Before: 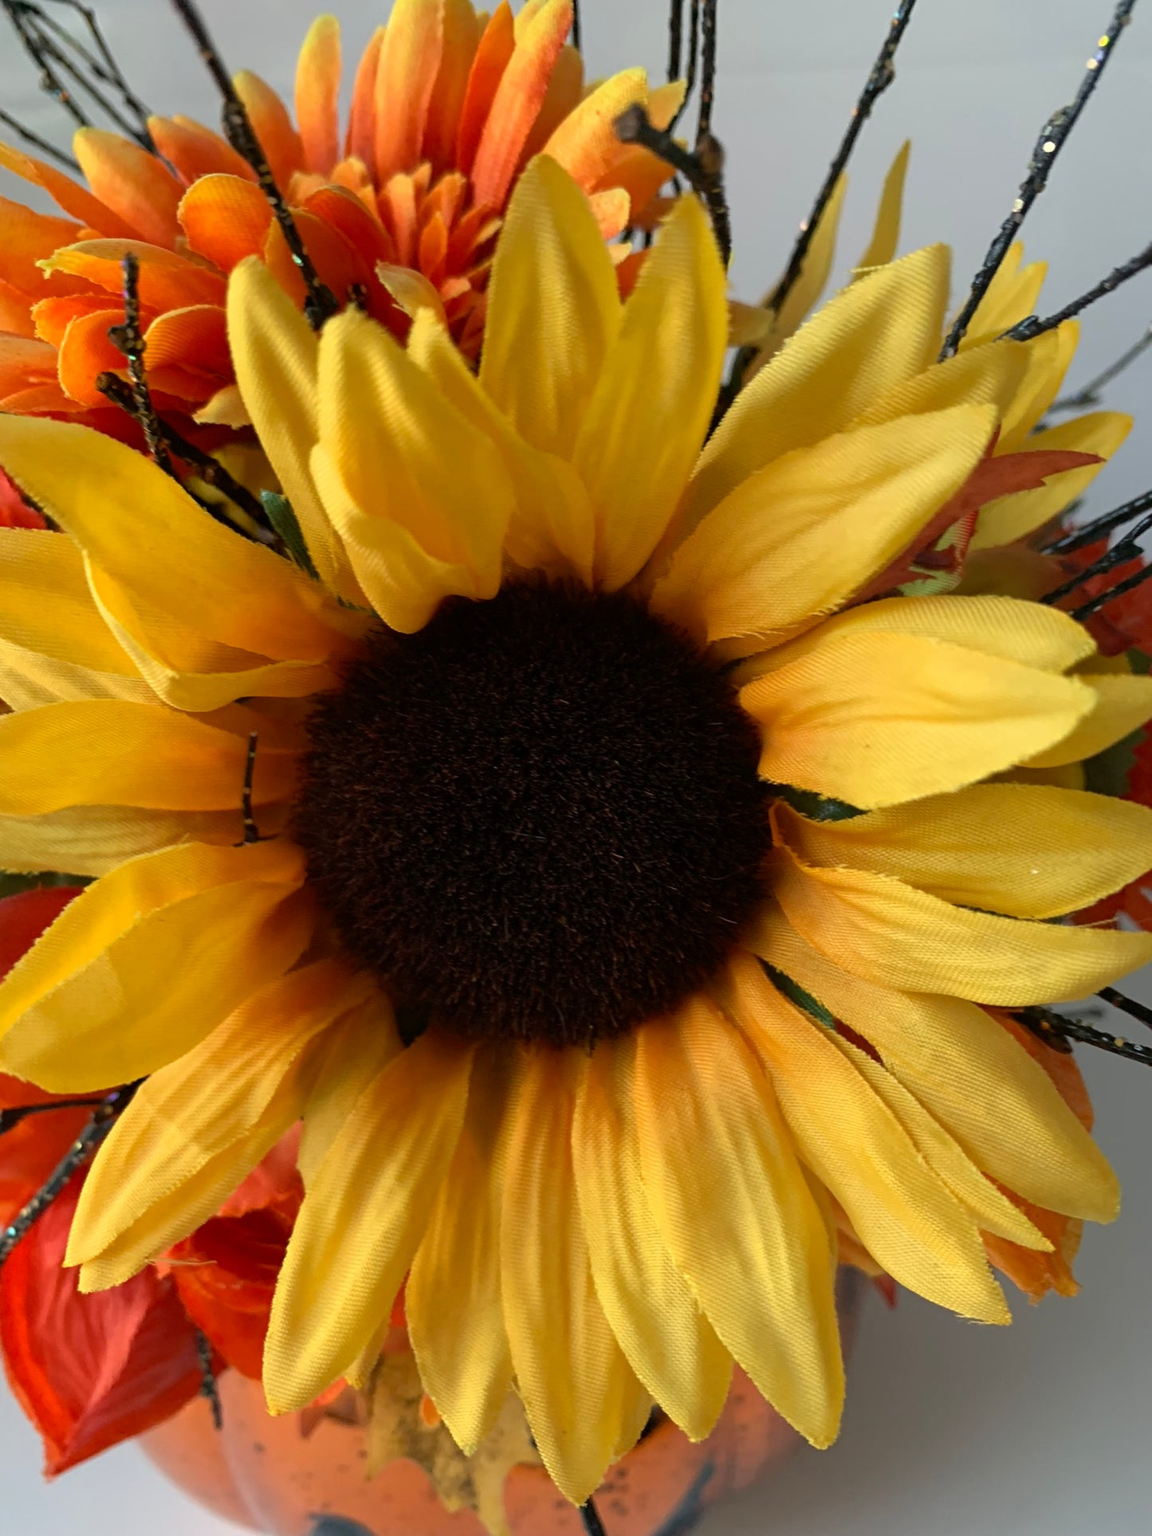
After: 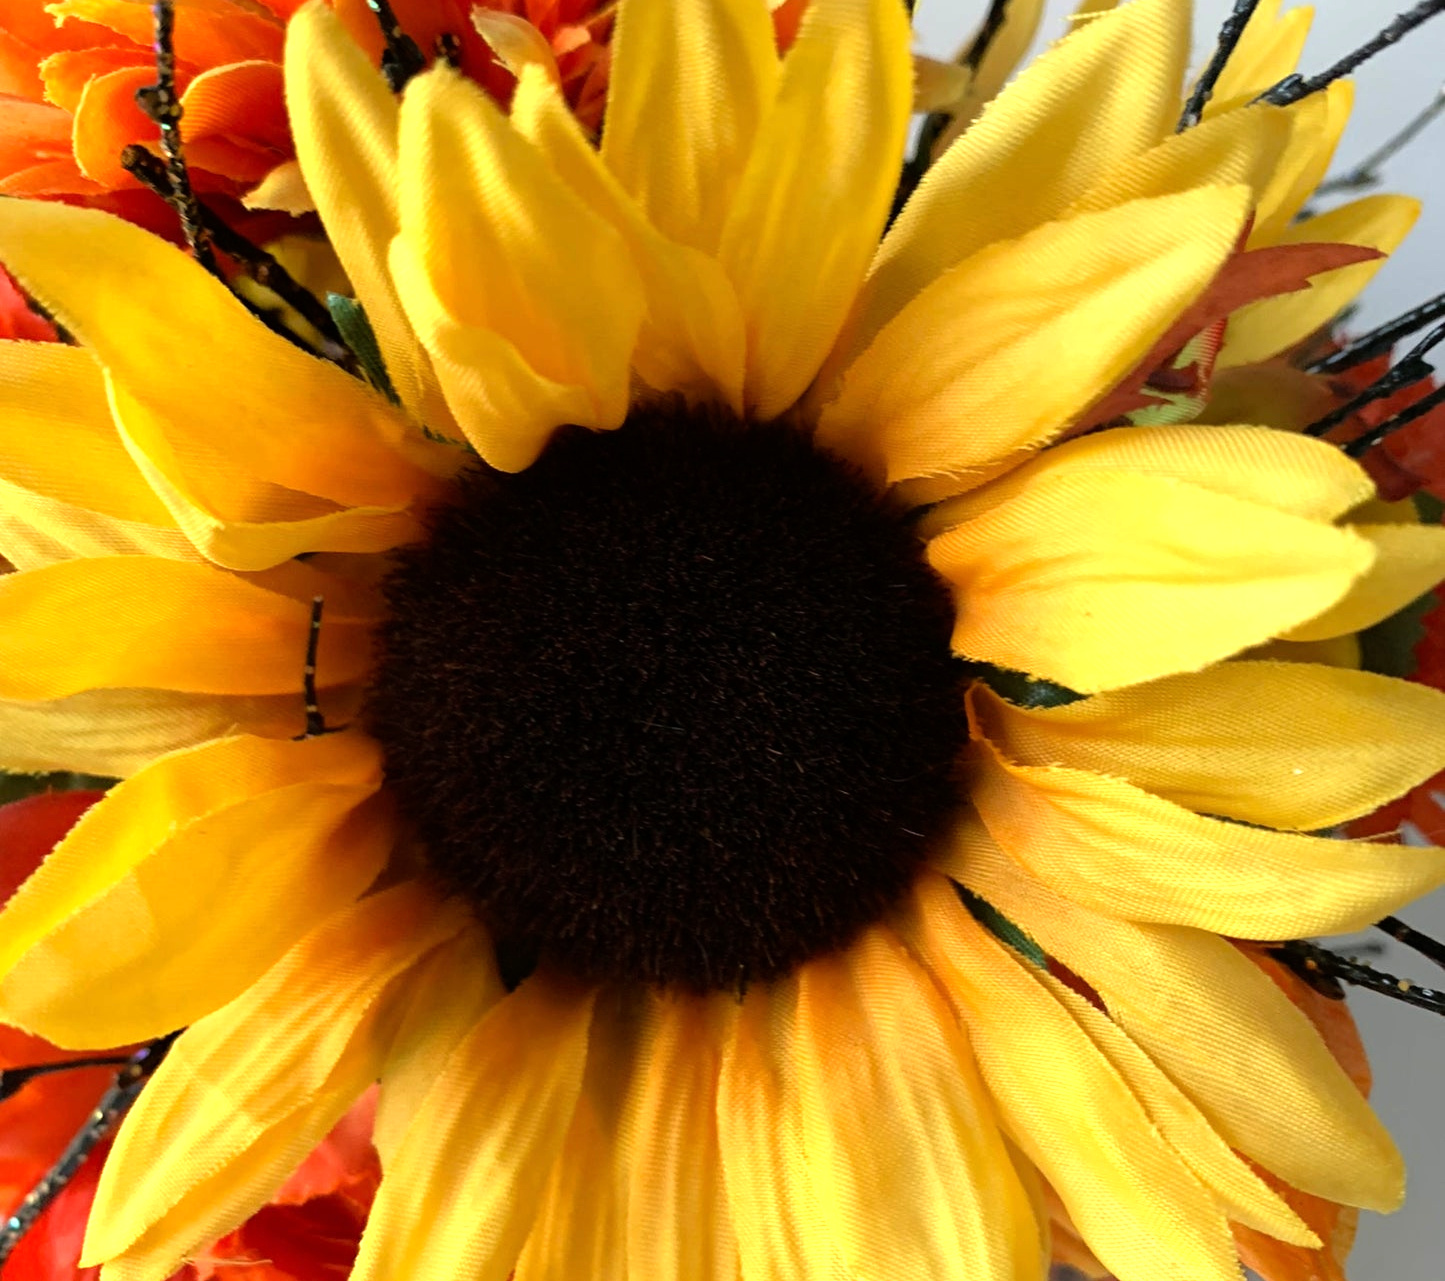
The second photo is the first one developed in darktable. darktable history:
tone equalizer: -8 EV -0.745 EV, -7 EV -0.729 EV, -6 EV -0.567 EV, -5 EV -0.419 EV, -3 EV 0.399 EV, -2 EV 0.6 EV, -1 EV 0.697 EV, +0 EV 0.766 EV
crop: top 16.717%, bottom 16.781%
